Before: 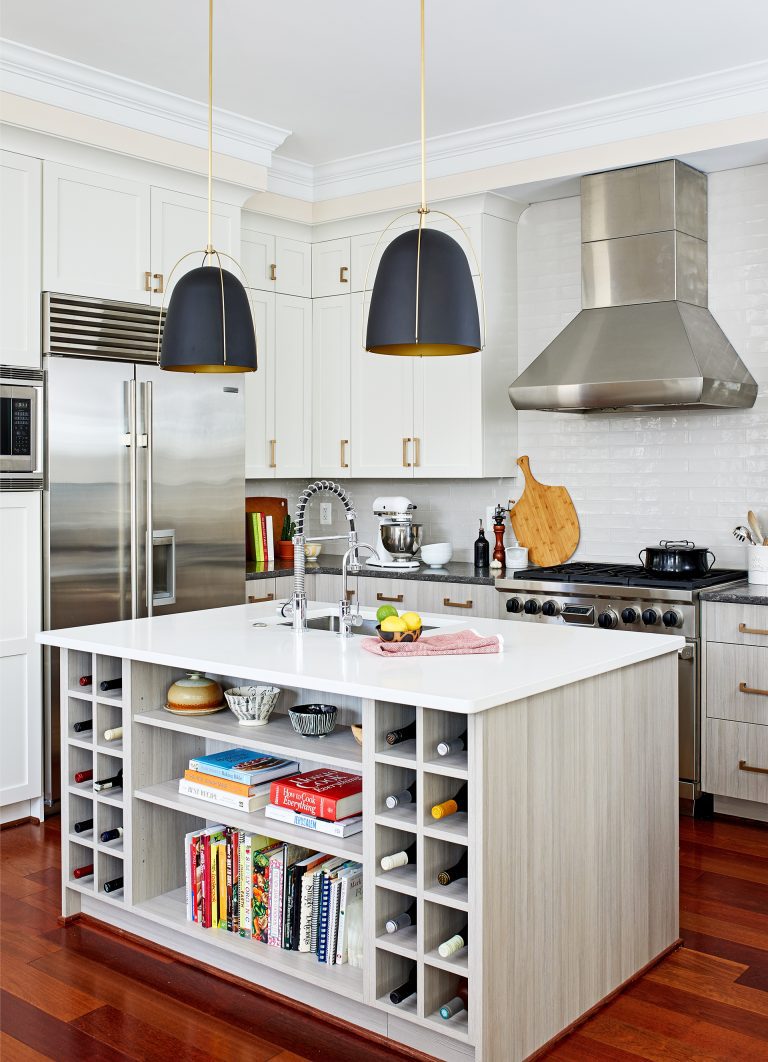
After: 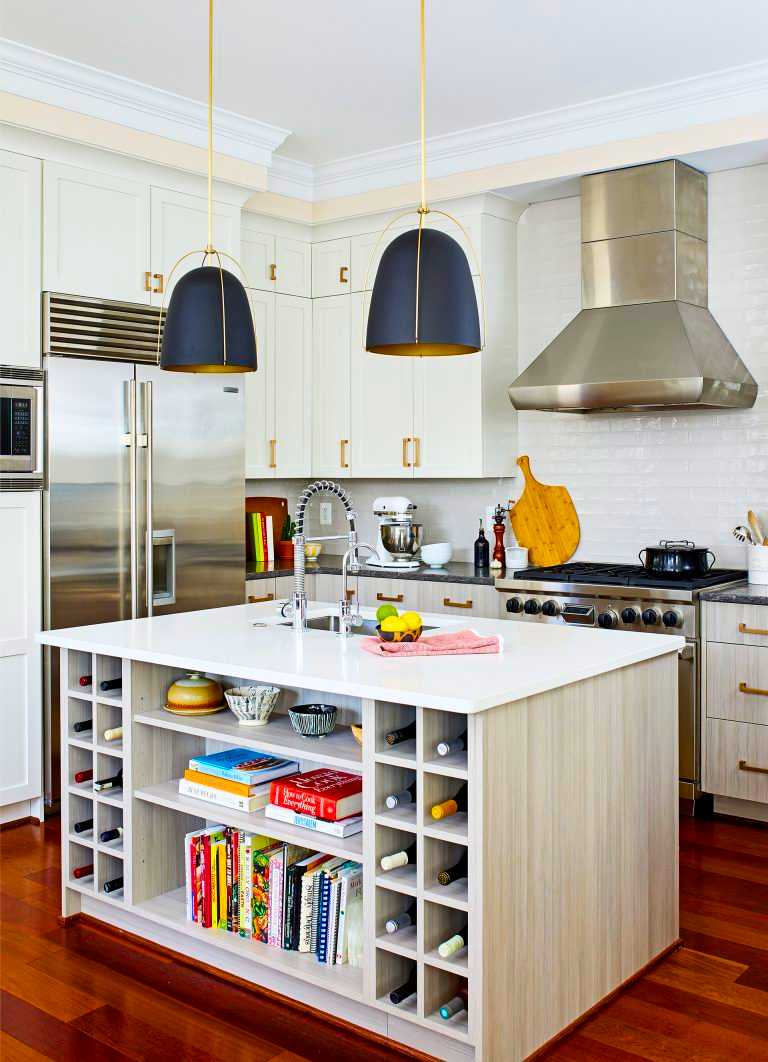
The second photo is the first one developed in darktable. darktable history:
color balance rgb: power › hue 75.11°, perceptual saturation grading › global saturation 29.584%, global vibrance 50.846%
contrast brightness saturation: contrast 0.079, saturation 0.016
